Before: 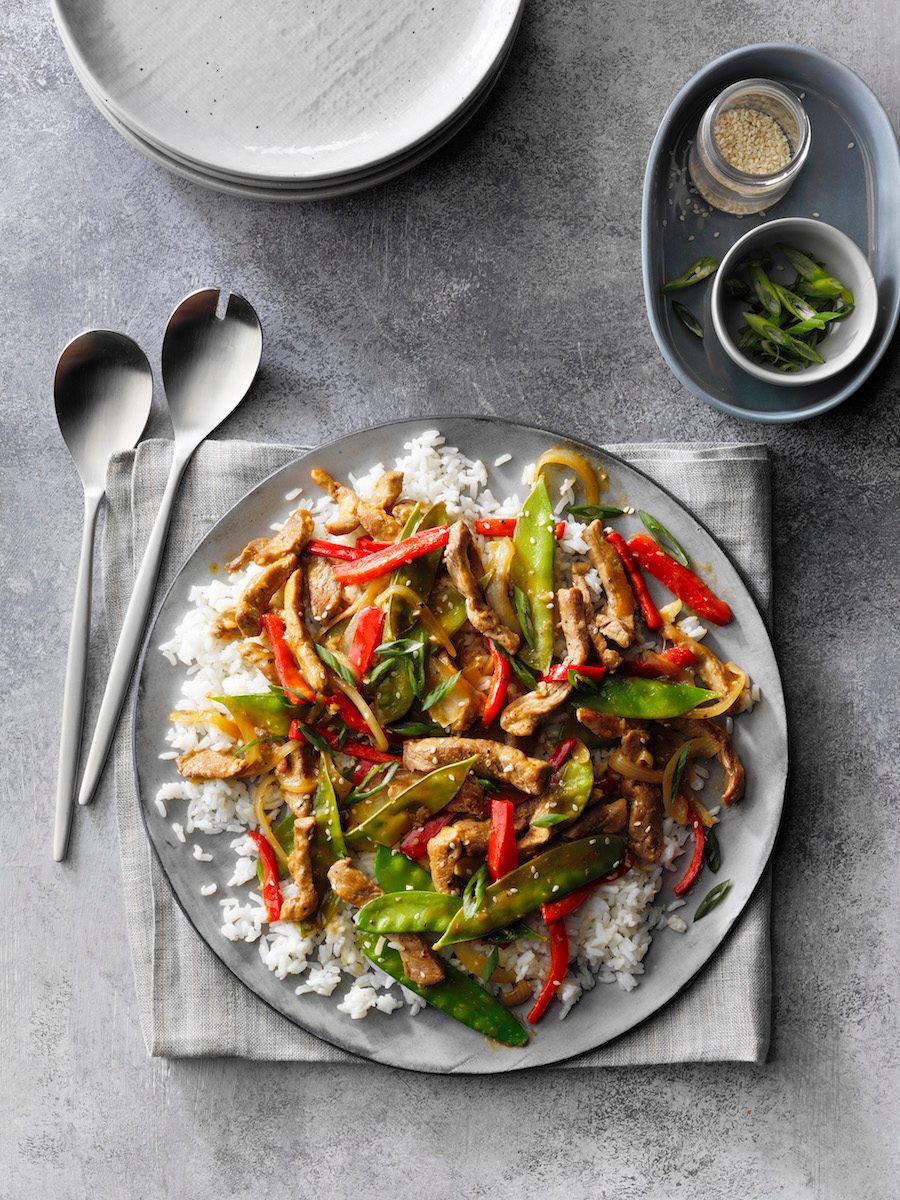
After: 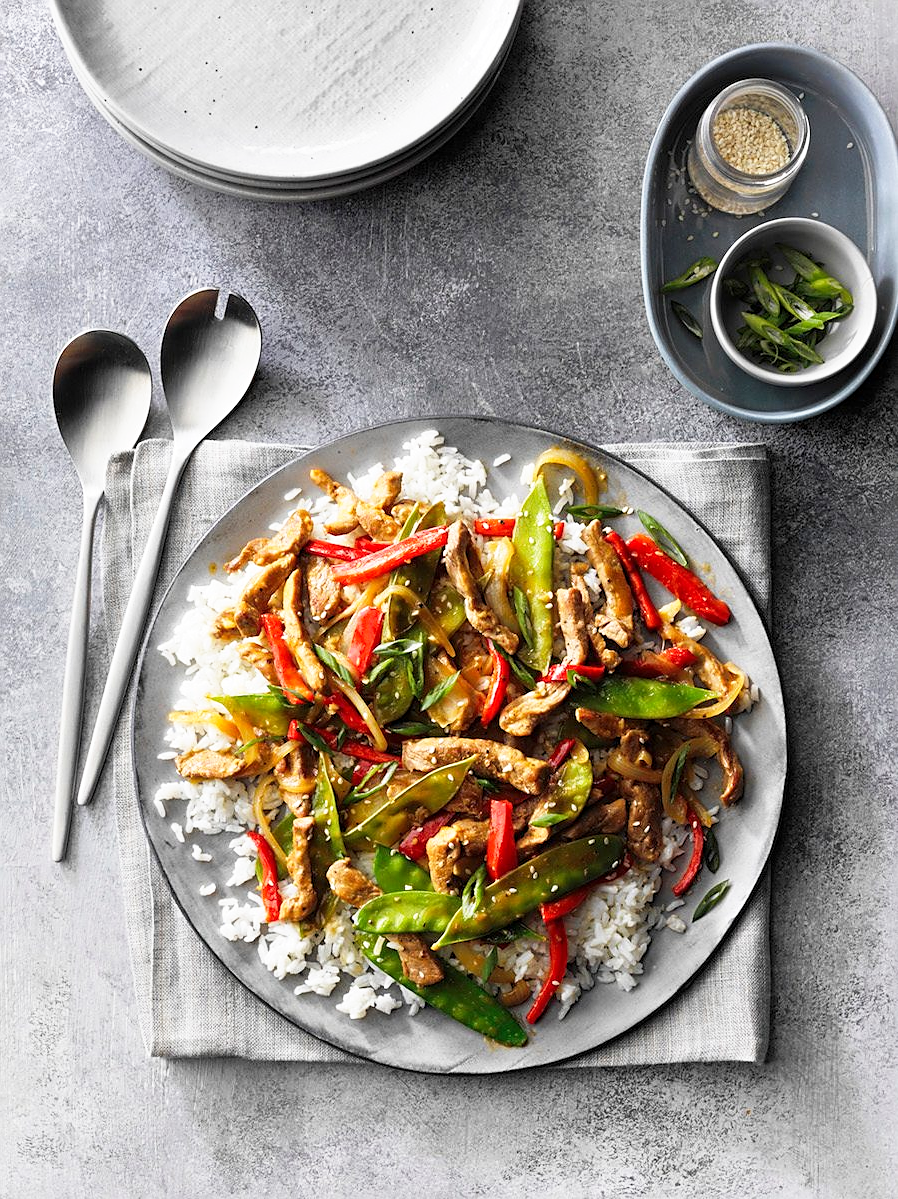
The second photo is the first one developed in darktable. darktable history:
crop and rotate: left 0.178%, bottom 0.007%
base curve: curves: ch0 [(0, 0) (0.688, 0.865) (1, 1)], preserve colors none
sharpen: on, module defaults
